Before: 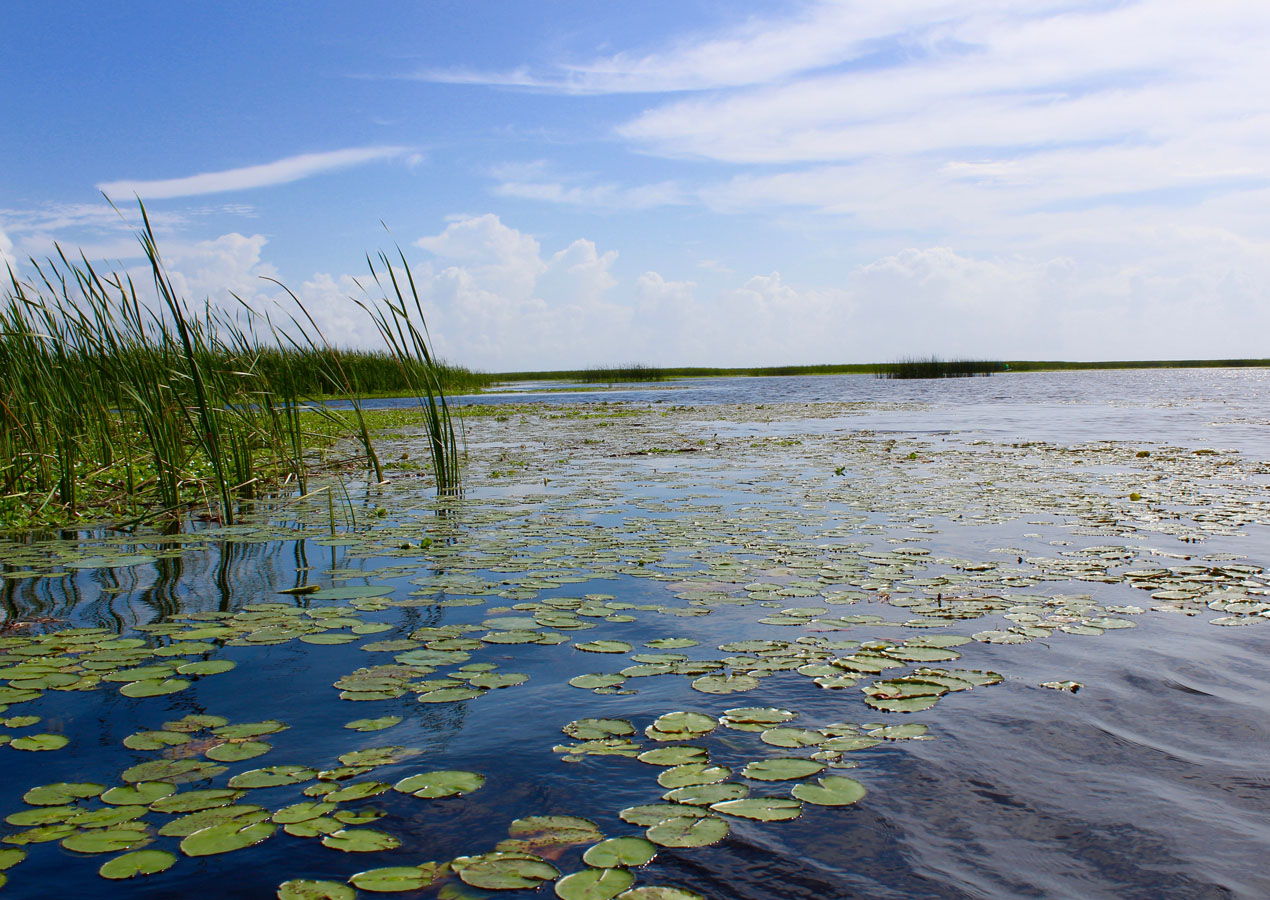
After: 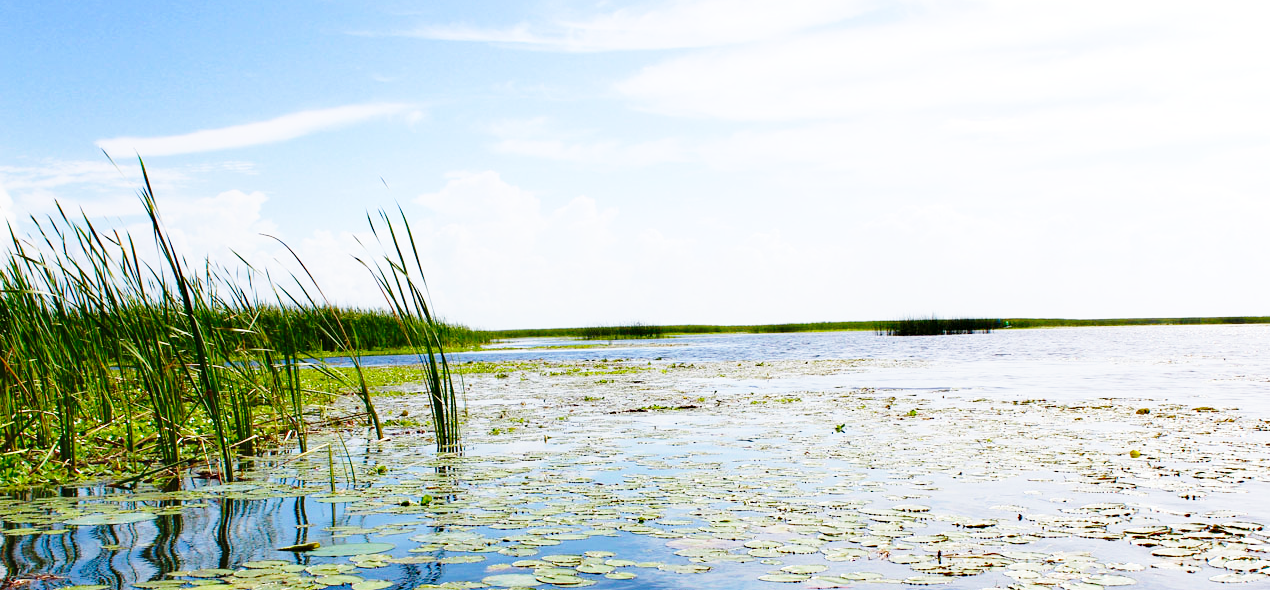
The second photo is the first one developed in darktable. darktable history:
base curve: curves: ch0 [(0, 0) (0.028, 0.03) (0.105, 0.232) (0.387, 0.748) (0.754, 0.968) (1, 1)], fusion 1, exposure shift 0.576, preserve colors none
crop and rotate: top 4.848%, bottom 29.503%
